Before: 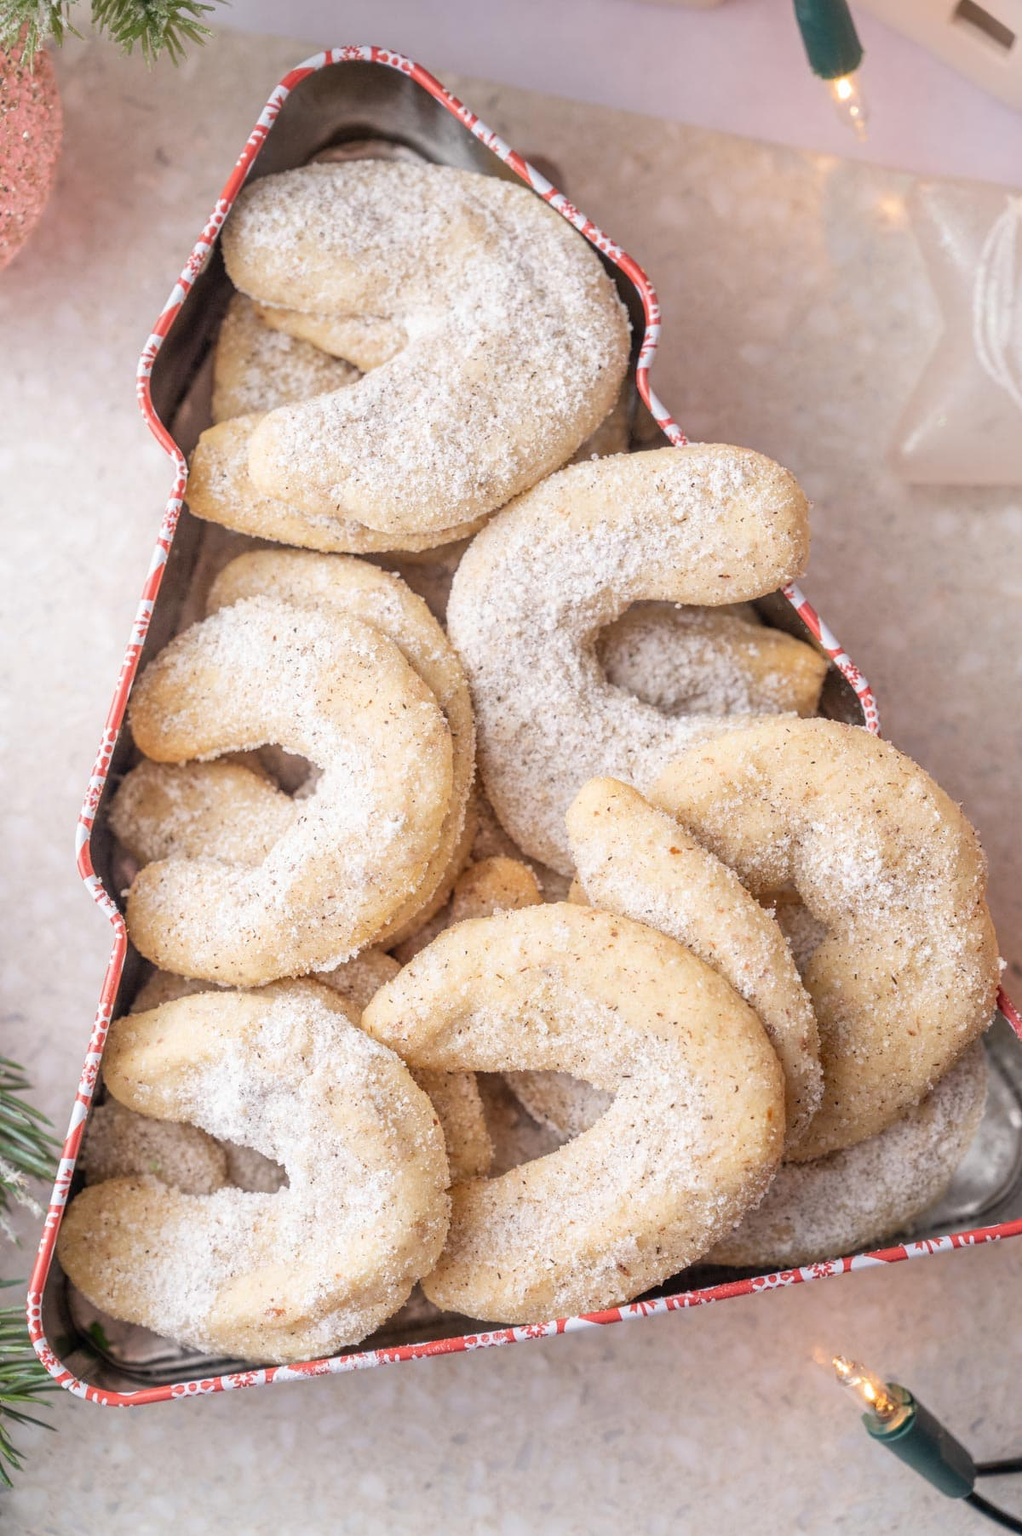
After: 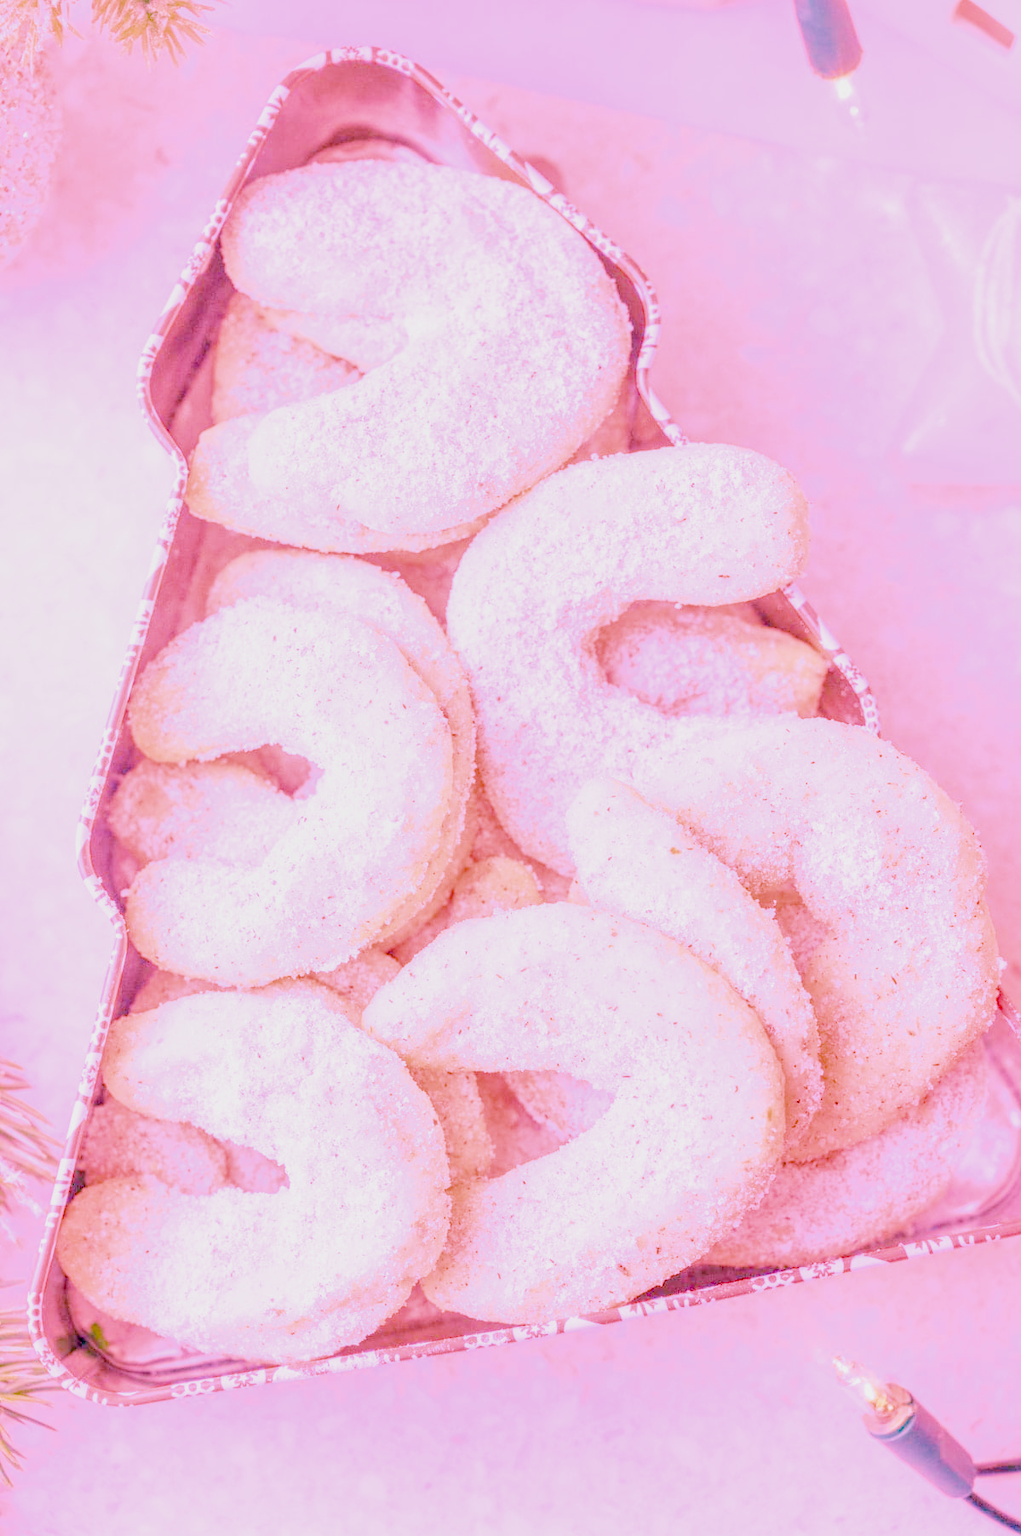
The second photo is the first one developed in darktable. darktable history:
raw chromatic aberrations: on, module defaults
color balance rgb: perceptual saturation grading › global saturation 25%, global vibrance 20%
highlight reconstruction: method reconstruct color, iterations 1, diameter of reconstruction 64 px
hot pixels: on, module defaults
lens correction: scale 1, crop 1, focal 35, aperture 2.8, distance 1000, camera "Canon EOS RP", lens "Canon RF 35mm F1.8 MACRO IS STM"
exposure: black level correction 0.001, exposure 1.398 EV, compensate exposure bias true, compensate highlight preservation false
haze removal: compatibility mode true, adaptive false
local contrast: detail 130%
white balance: red 2.064, blue 1.605
shadows and highlights: shadows 25, white point adjustment -3, highlights -30
filmic rgb: black relative exposure -16 EV, white relative exposure 6.12 EV, hardness 5.22
velvia: on, module defaults
tone equalizer "mask blending: all purposes": on, module defaults
